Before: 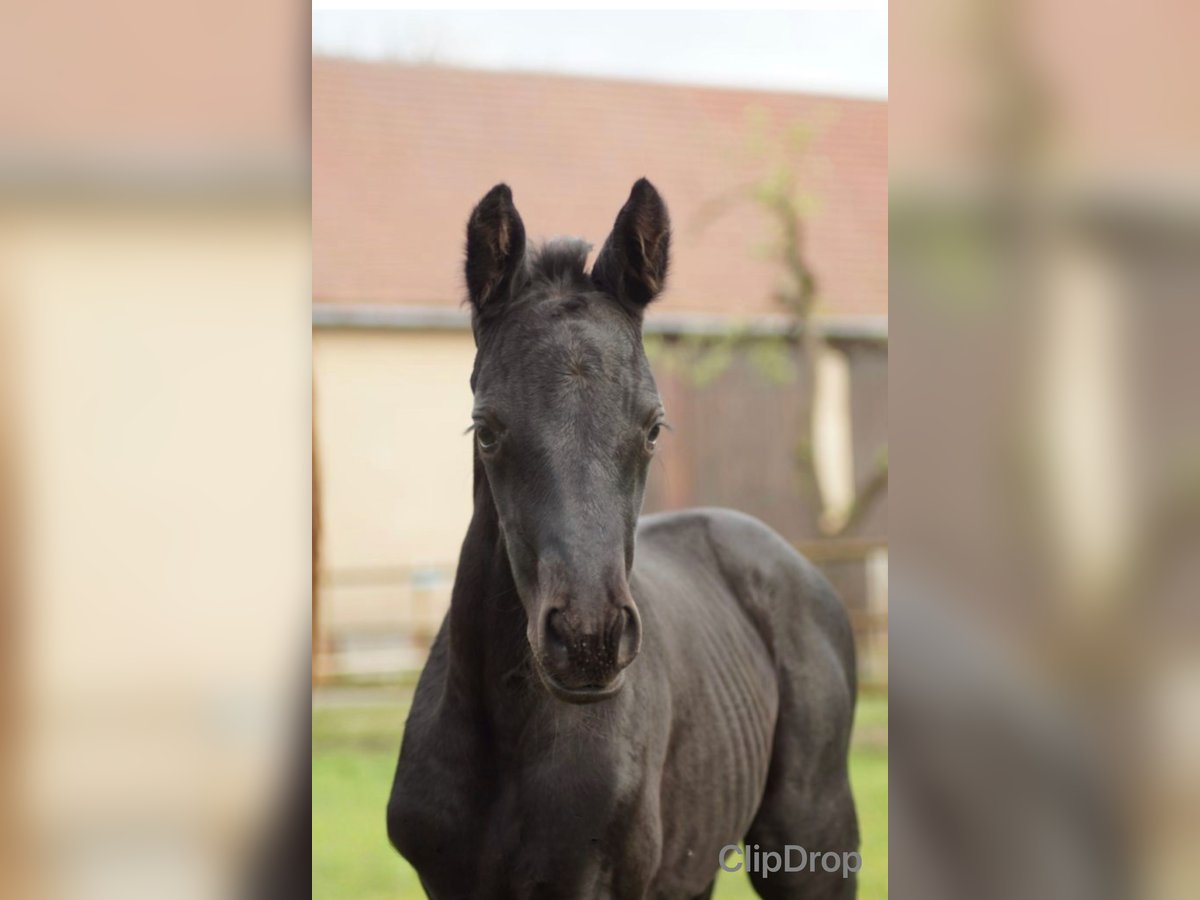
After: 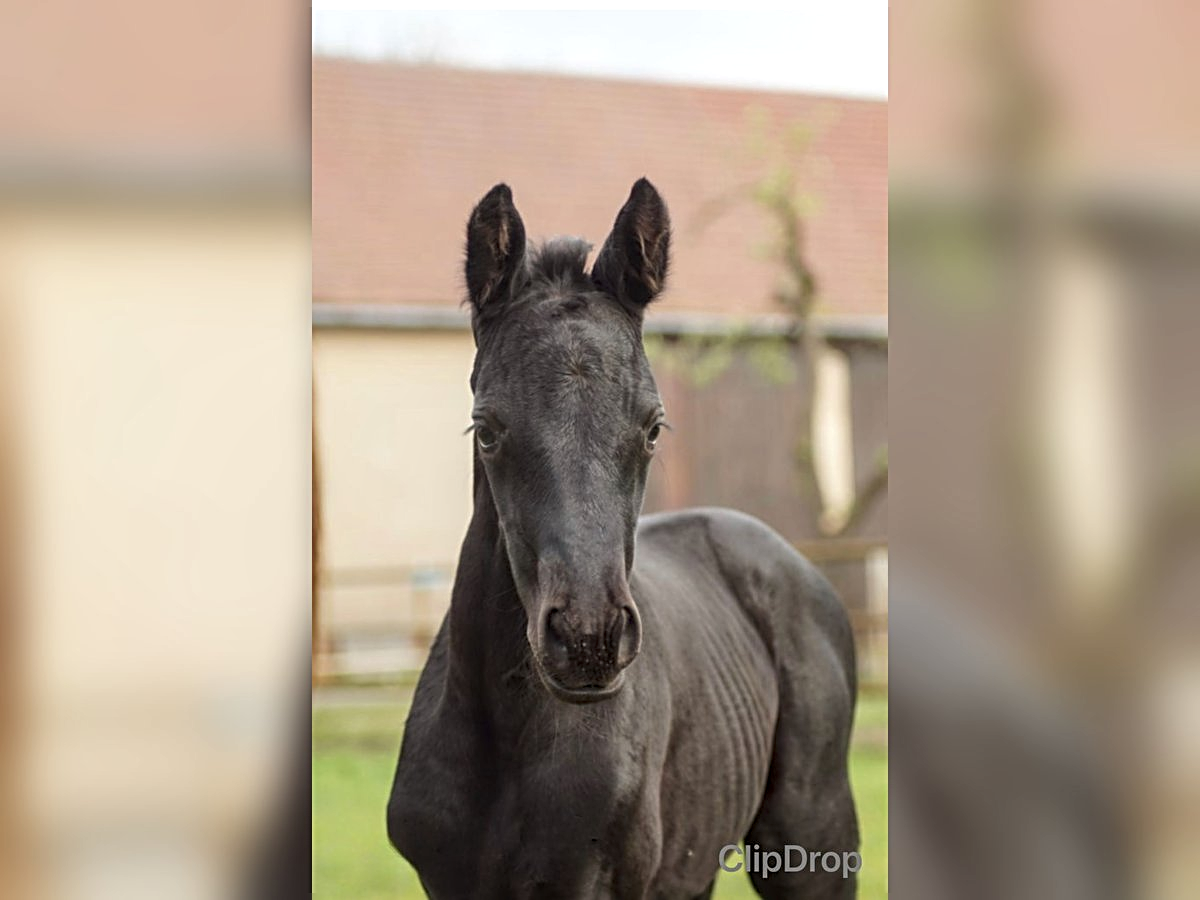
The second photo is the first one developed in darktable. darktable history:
local contrast: on, module defaults
sharpen: radius 2.766
